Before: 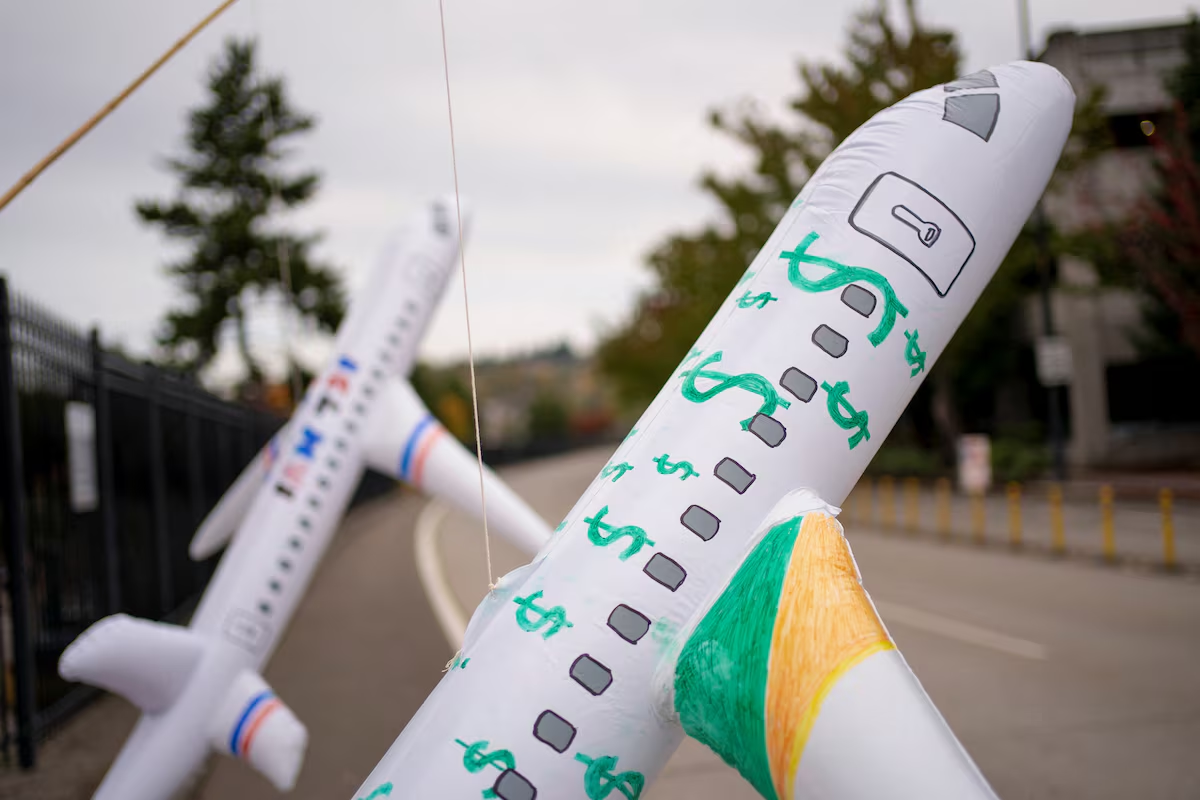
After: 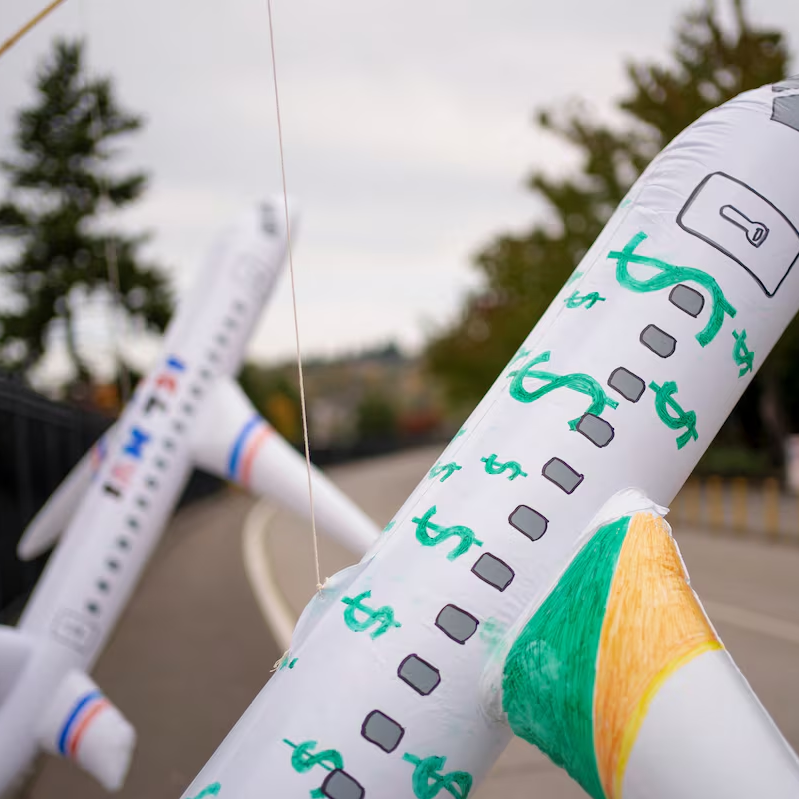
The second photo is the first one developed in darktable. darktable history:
crop and rotate: left 14.396%, right 18.957%
